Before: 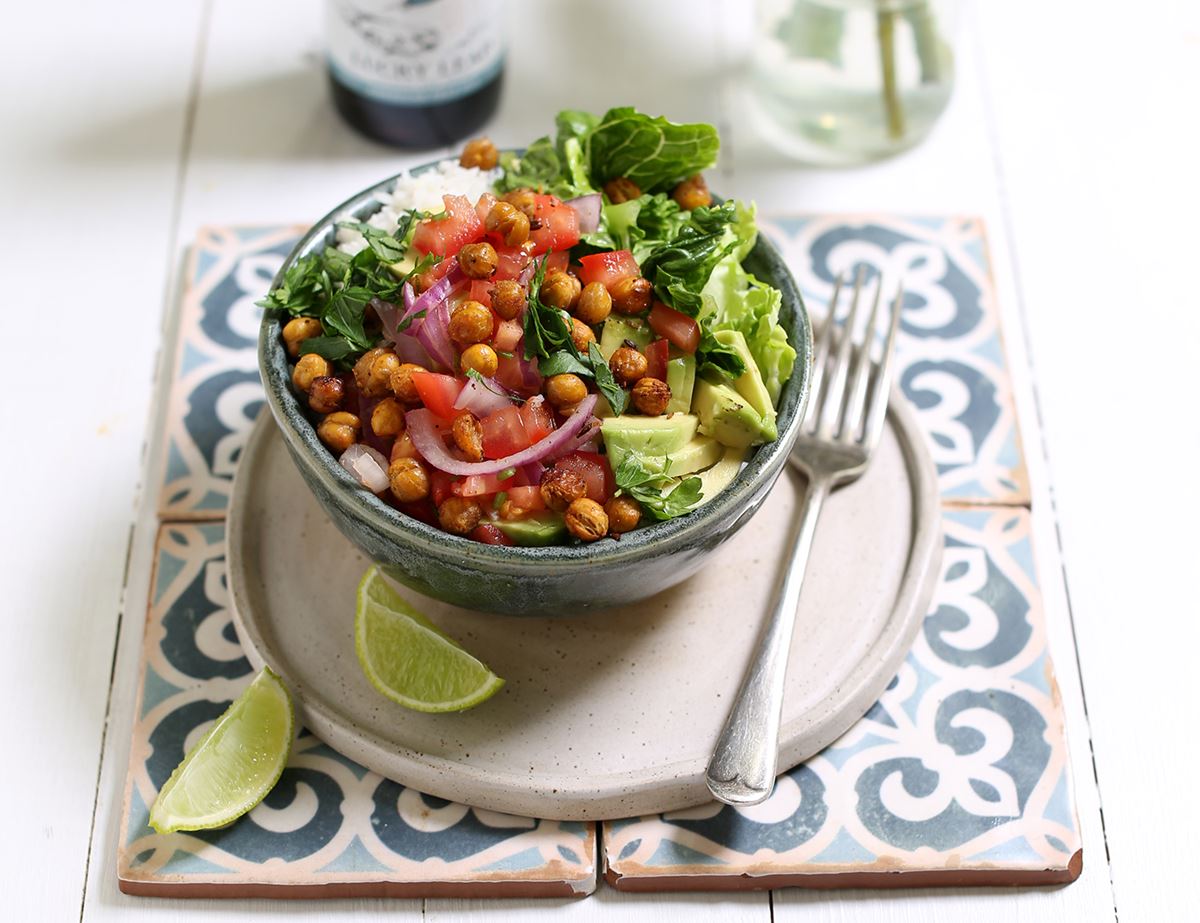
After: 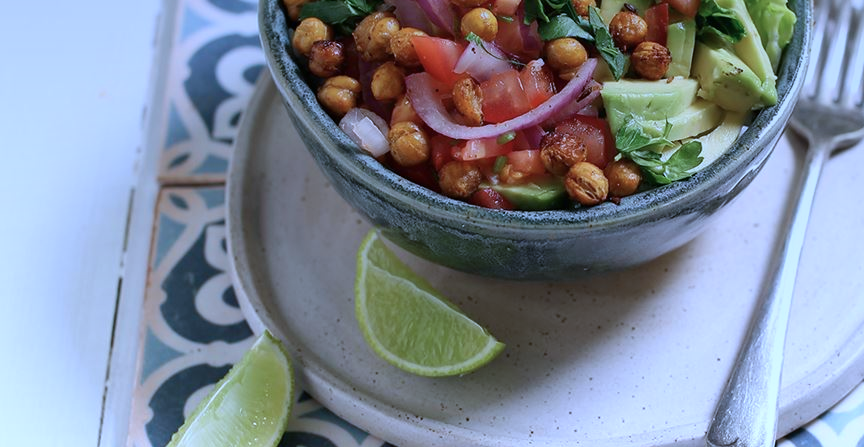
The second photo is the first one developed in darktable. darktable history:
crop: top 36.498%, right 27.964%, bottom 14.995%
color calibration: illuminant as shot in camera, adaptation linear Bradford (ICC v4), x 0.406, y 0.405, temperature 3570.35 K, saturation algorithm version 1 (2020)
contrast brightness saturation: saturation -0.05
graduated density: on, module defaults
